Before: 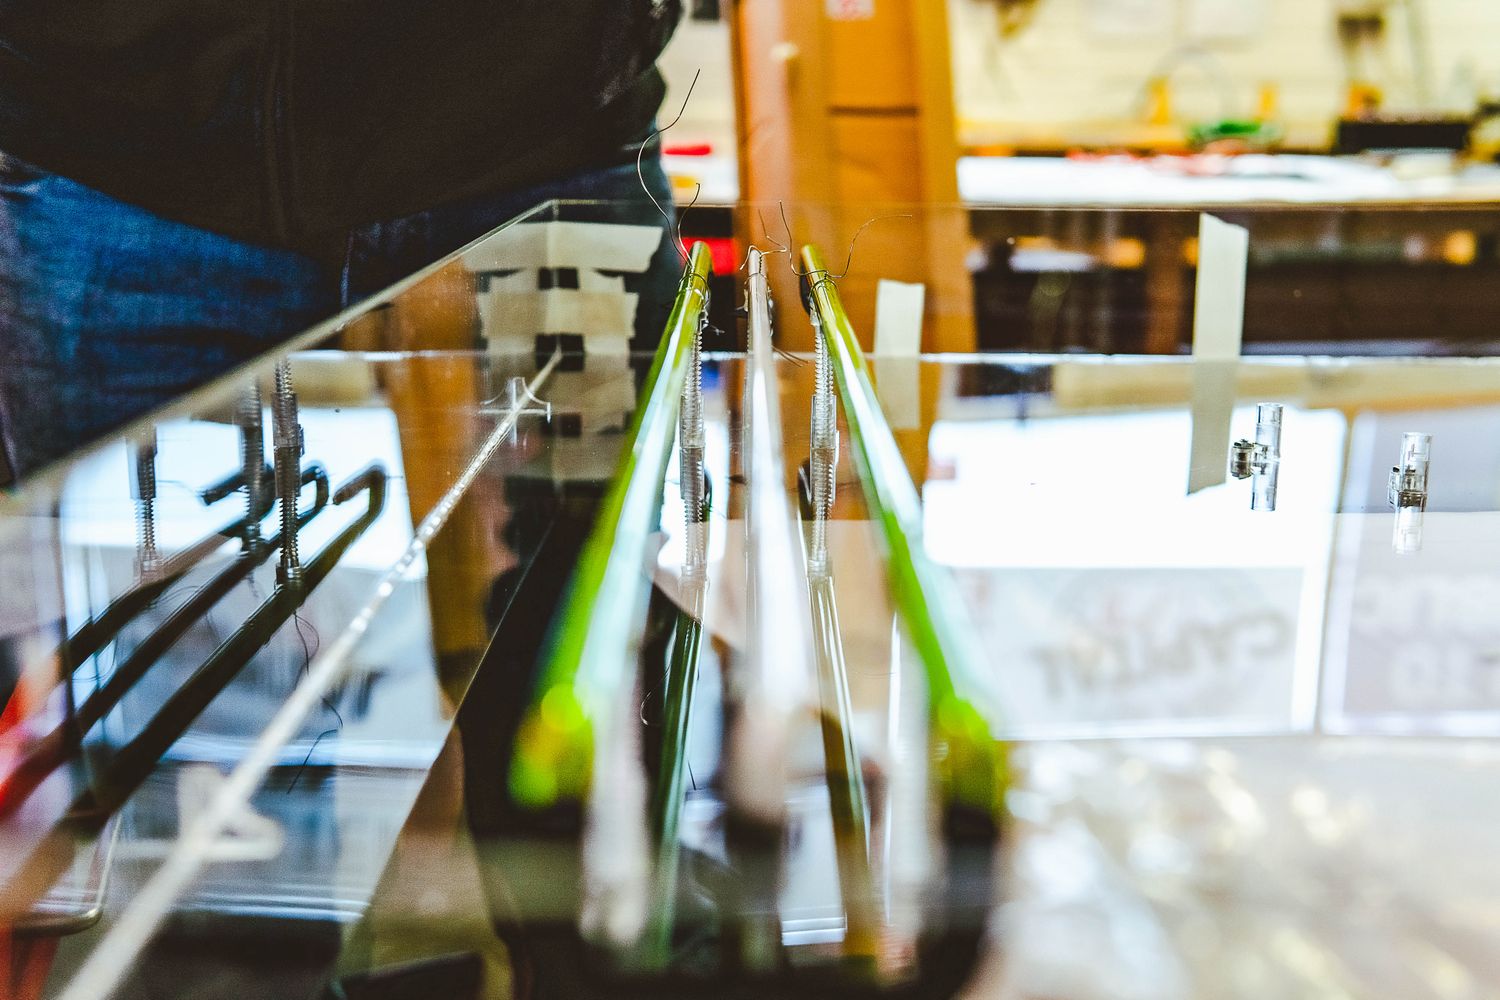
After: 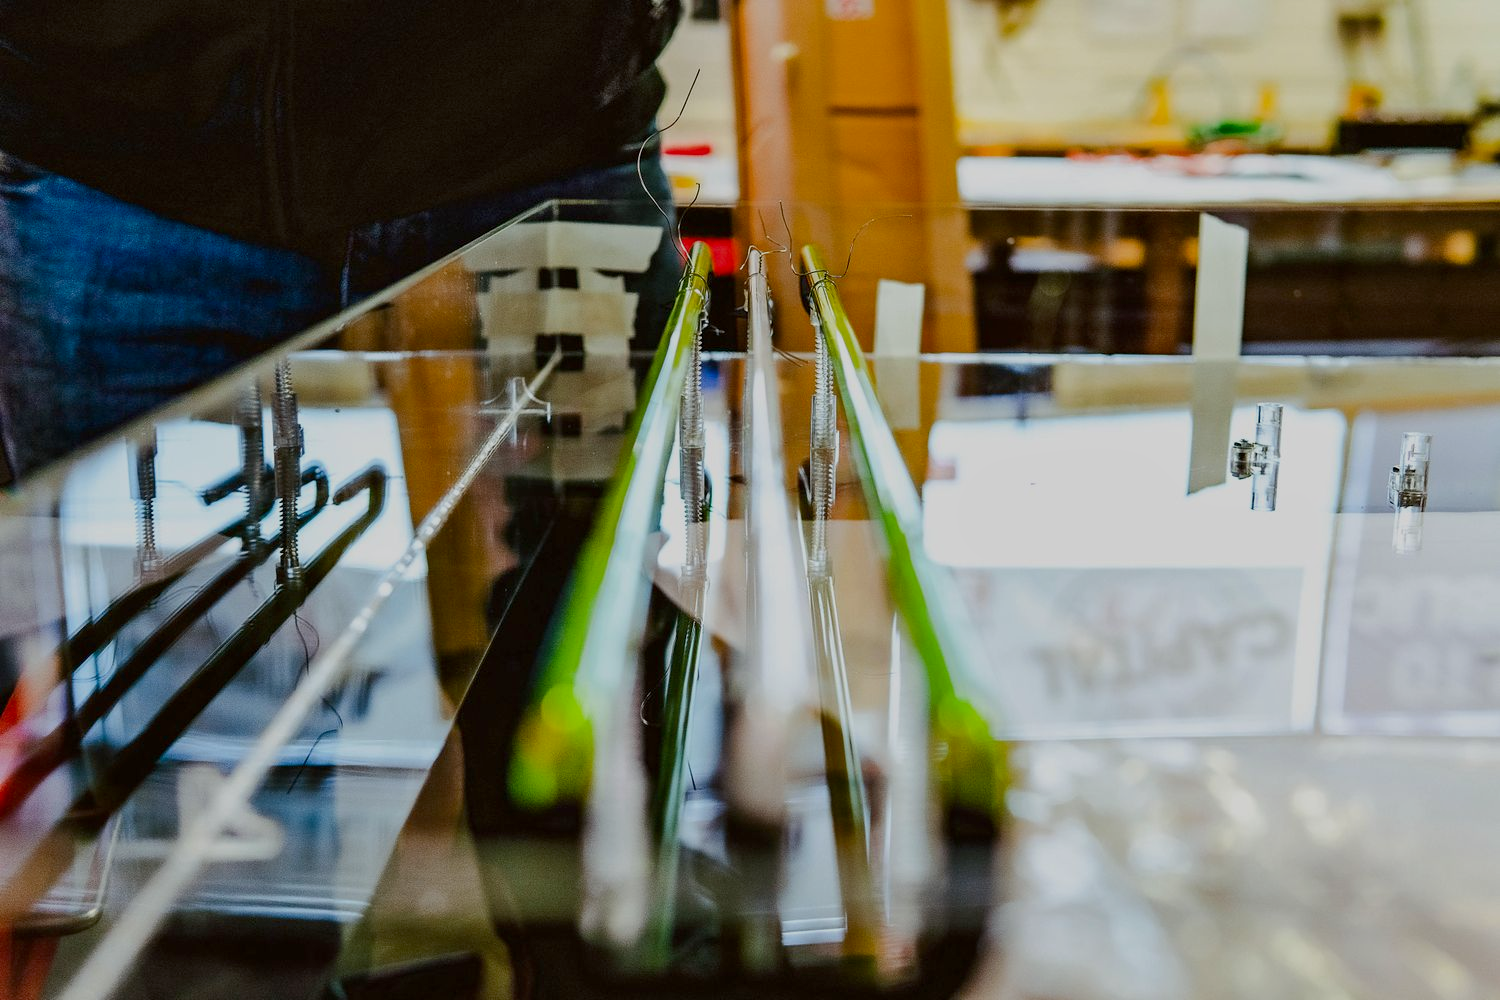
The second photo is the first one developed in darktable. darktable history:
tone equalizer: on, module defaults
exposure: black level correction 0.009, exposure -0.637 EV, compensate highlight preservation false
